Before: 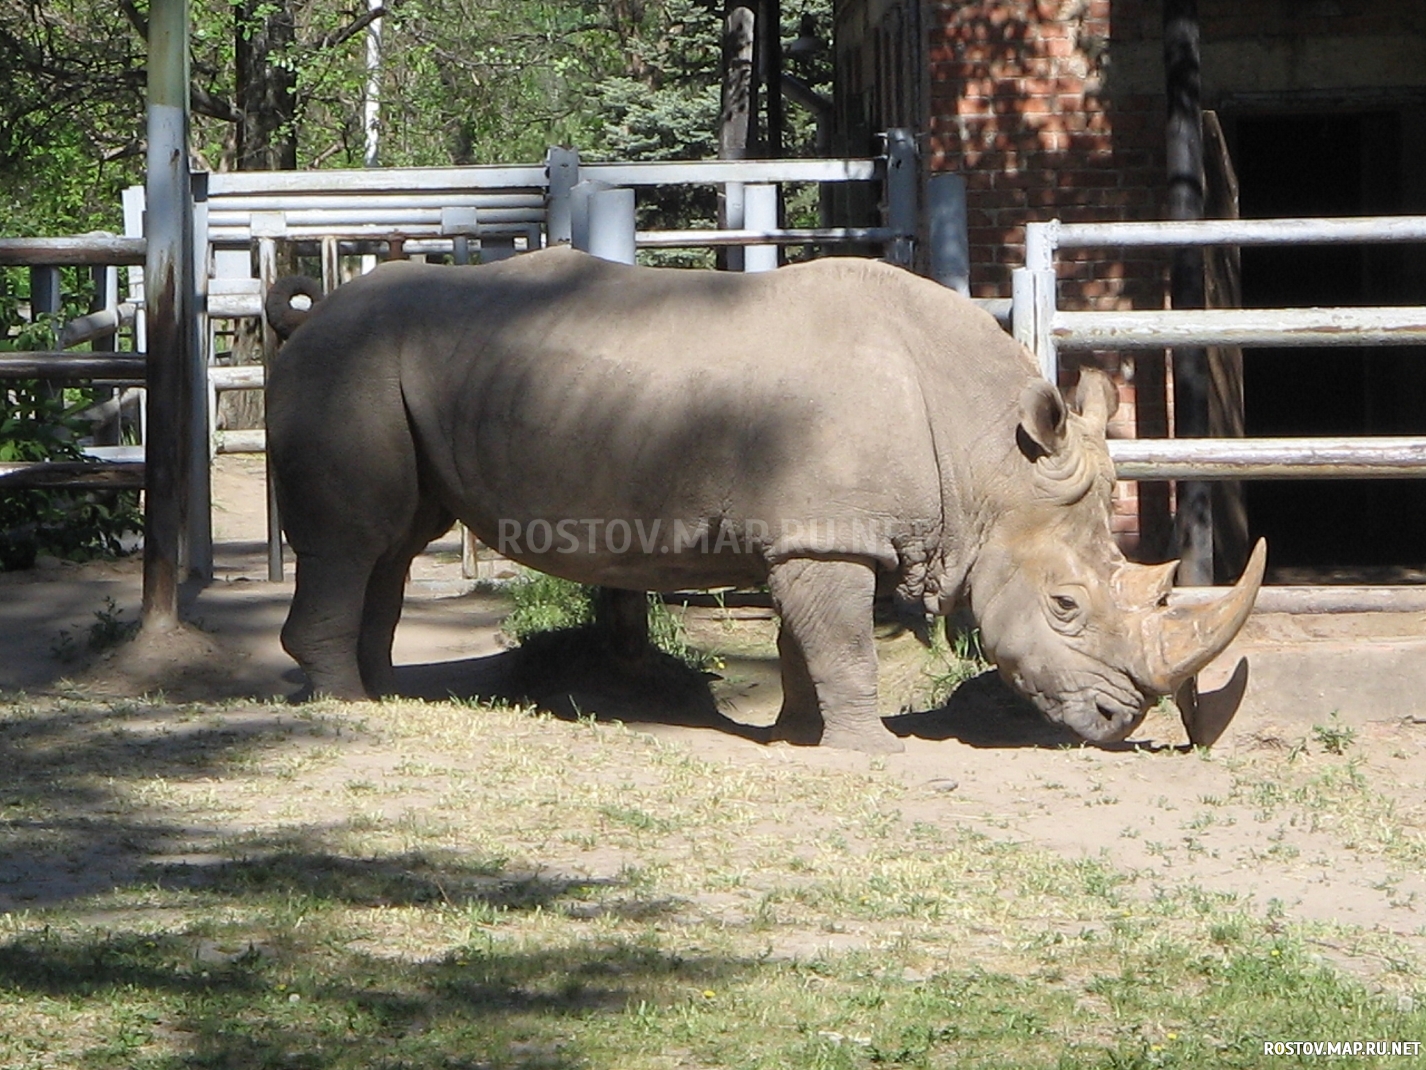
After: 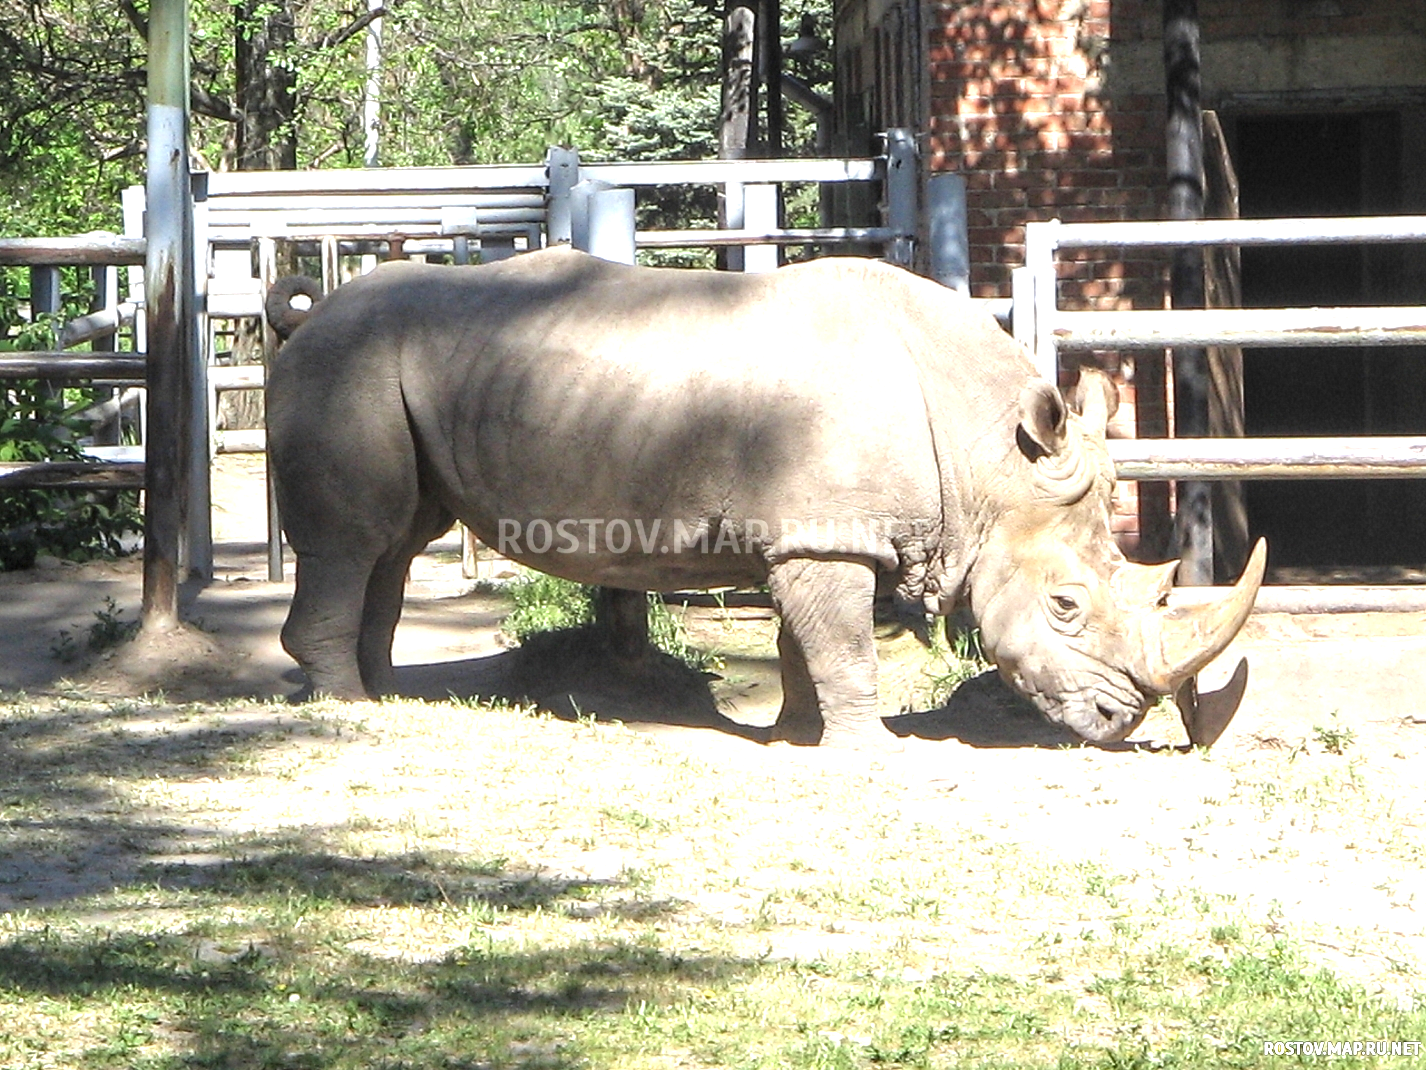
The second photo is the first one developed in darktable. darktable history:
local contrast: on, module defaults
exposure: exposure 1.137 EV, compensate highlight preservation false
tone equalizer: on, module defaults
